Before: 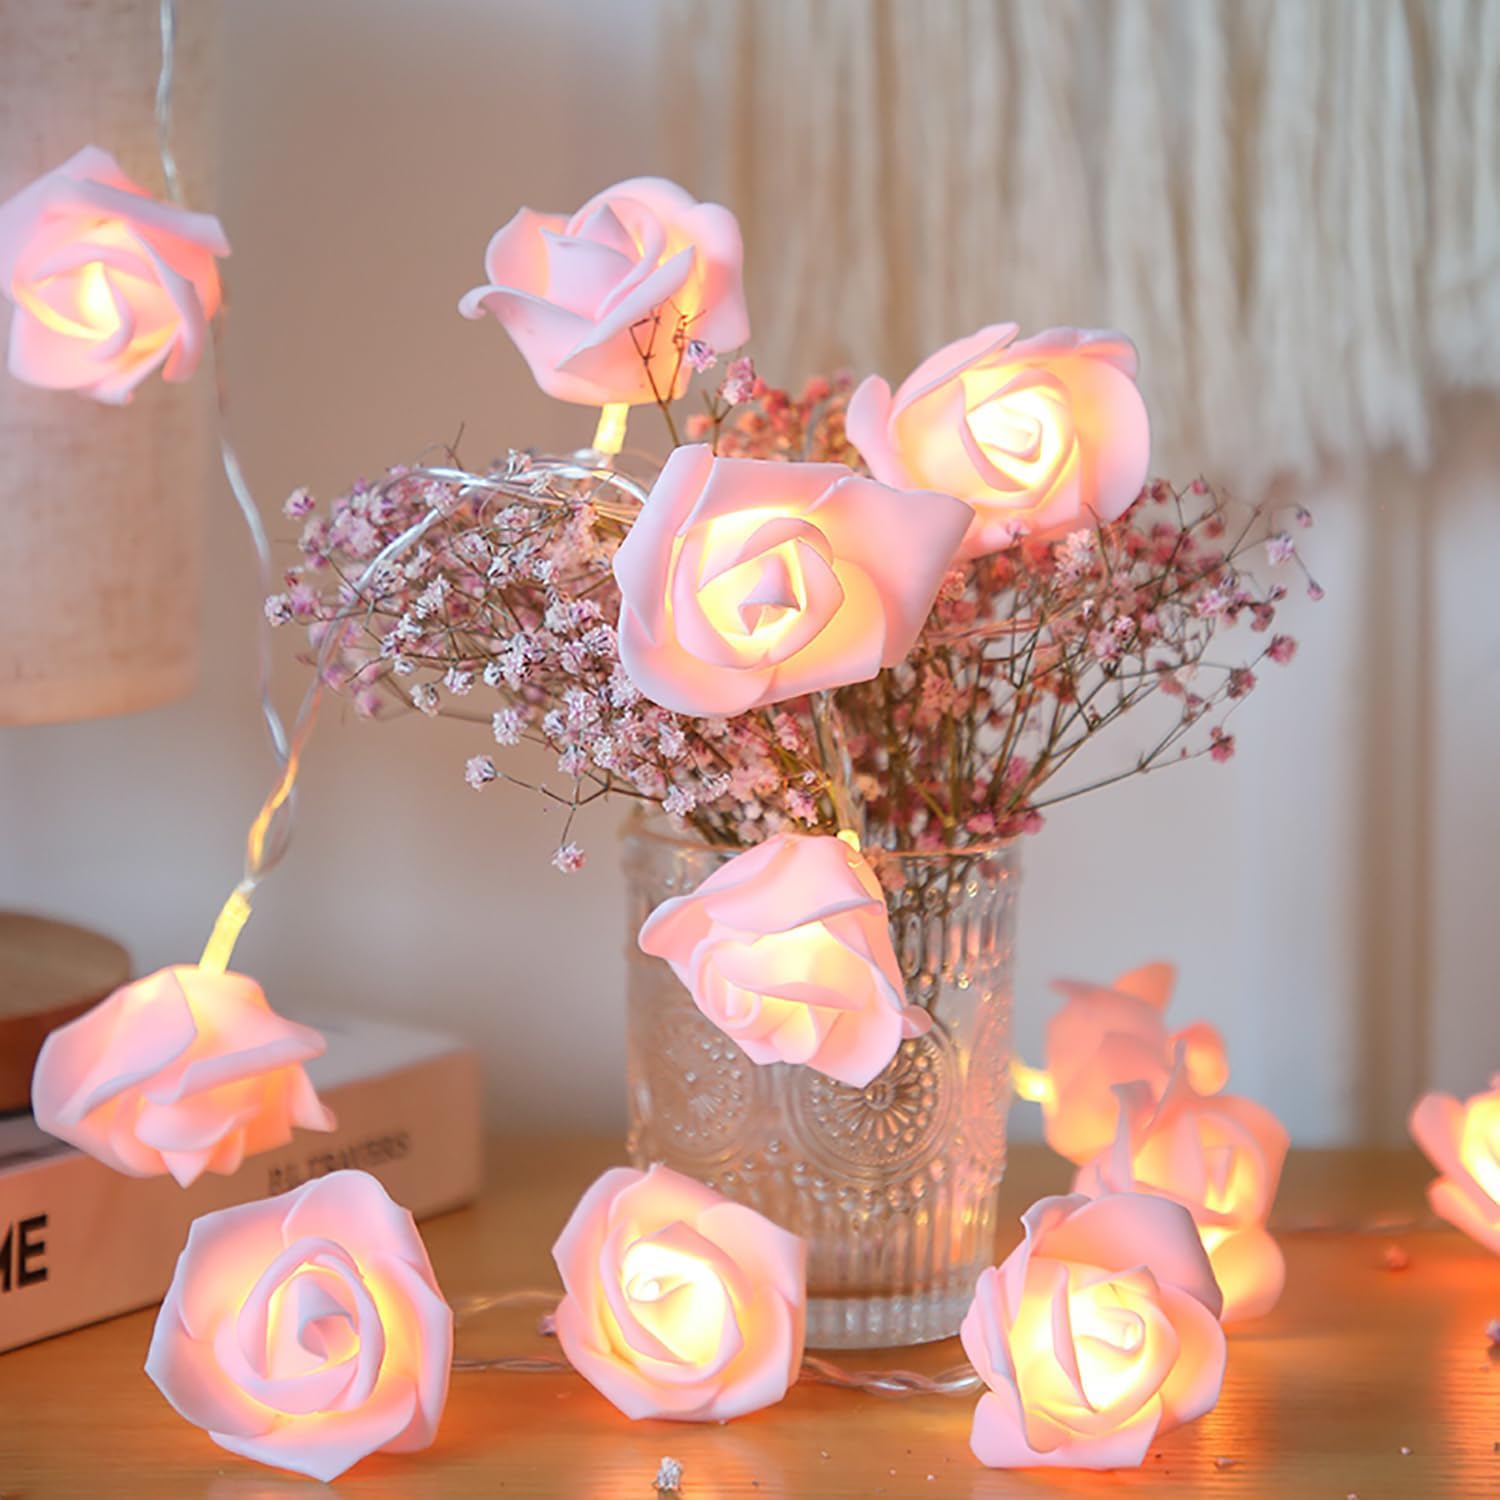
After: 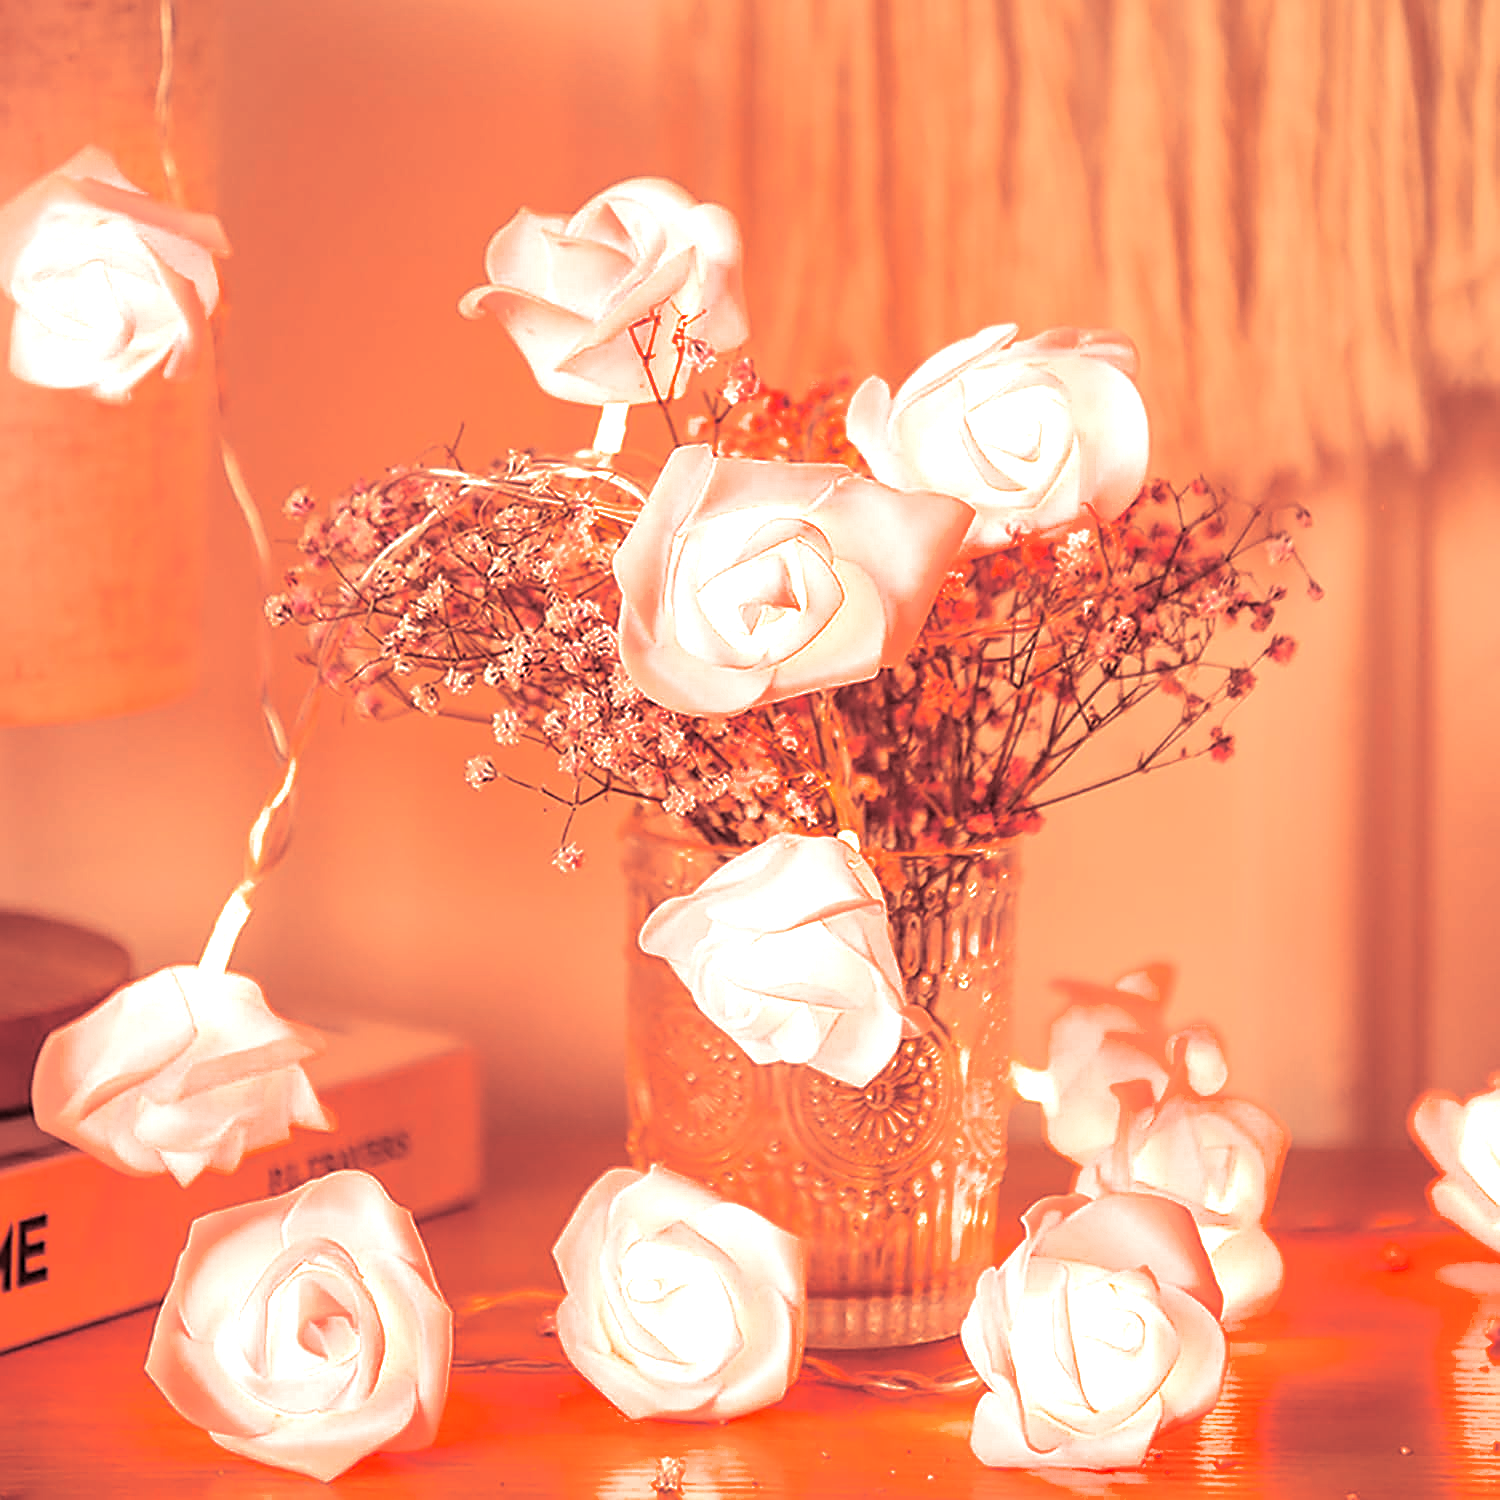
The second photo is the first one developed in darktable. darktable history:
split-toning: highlights › saturation 0, balance -61.83
color correction: highlights a* 12.23, highlights b* 5.41
local contrast: on, module defaults
white balance: red 1.467, blue 0.684
sharpen: on, module defaults
